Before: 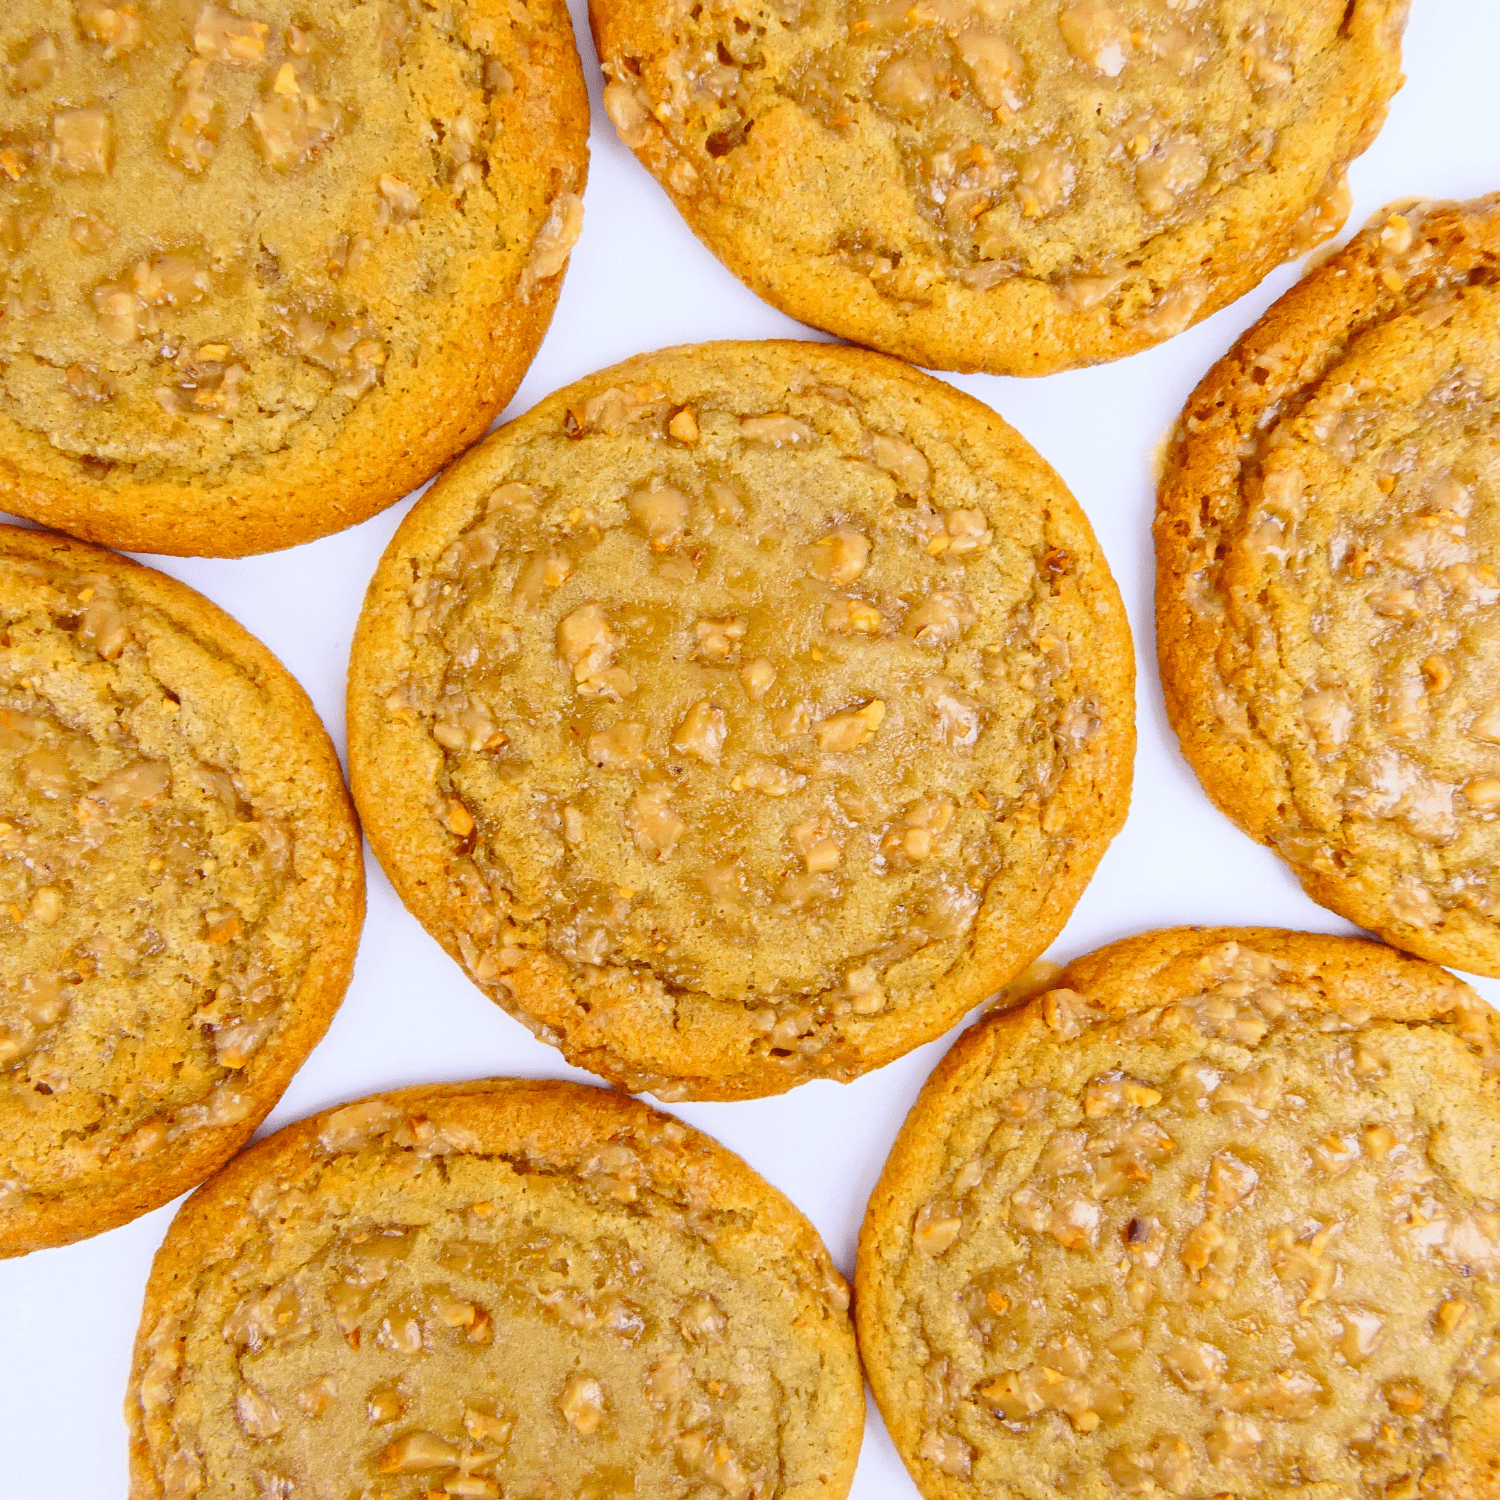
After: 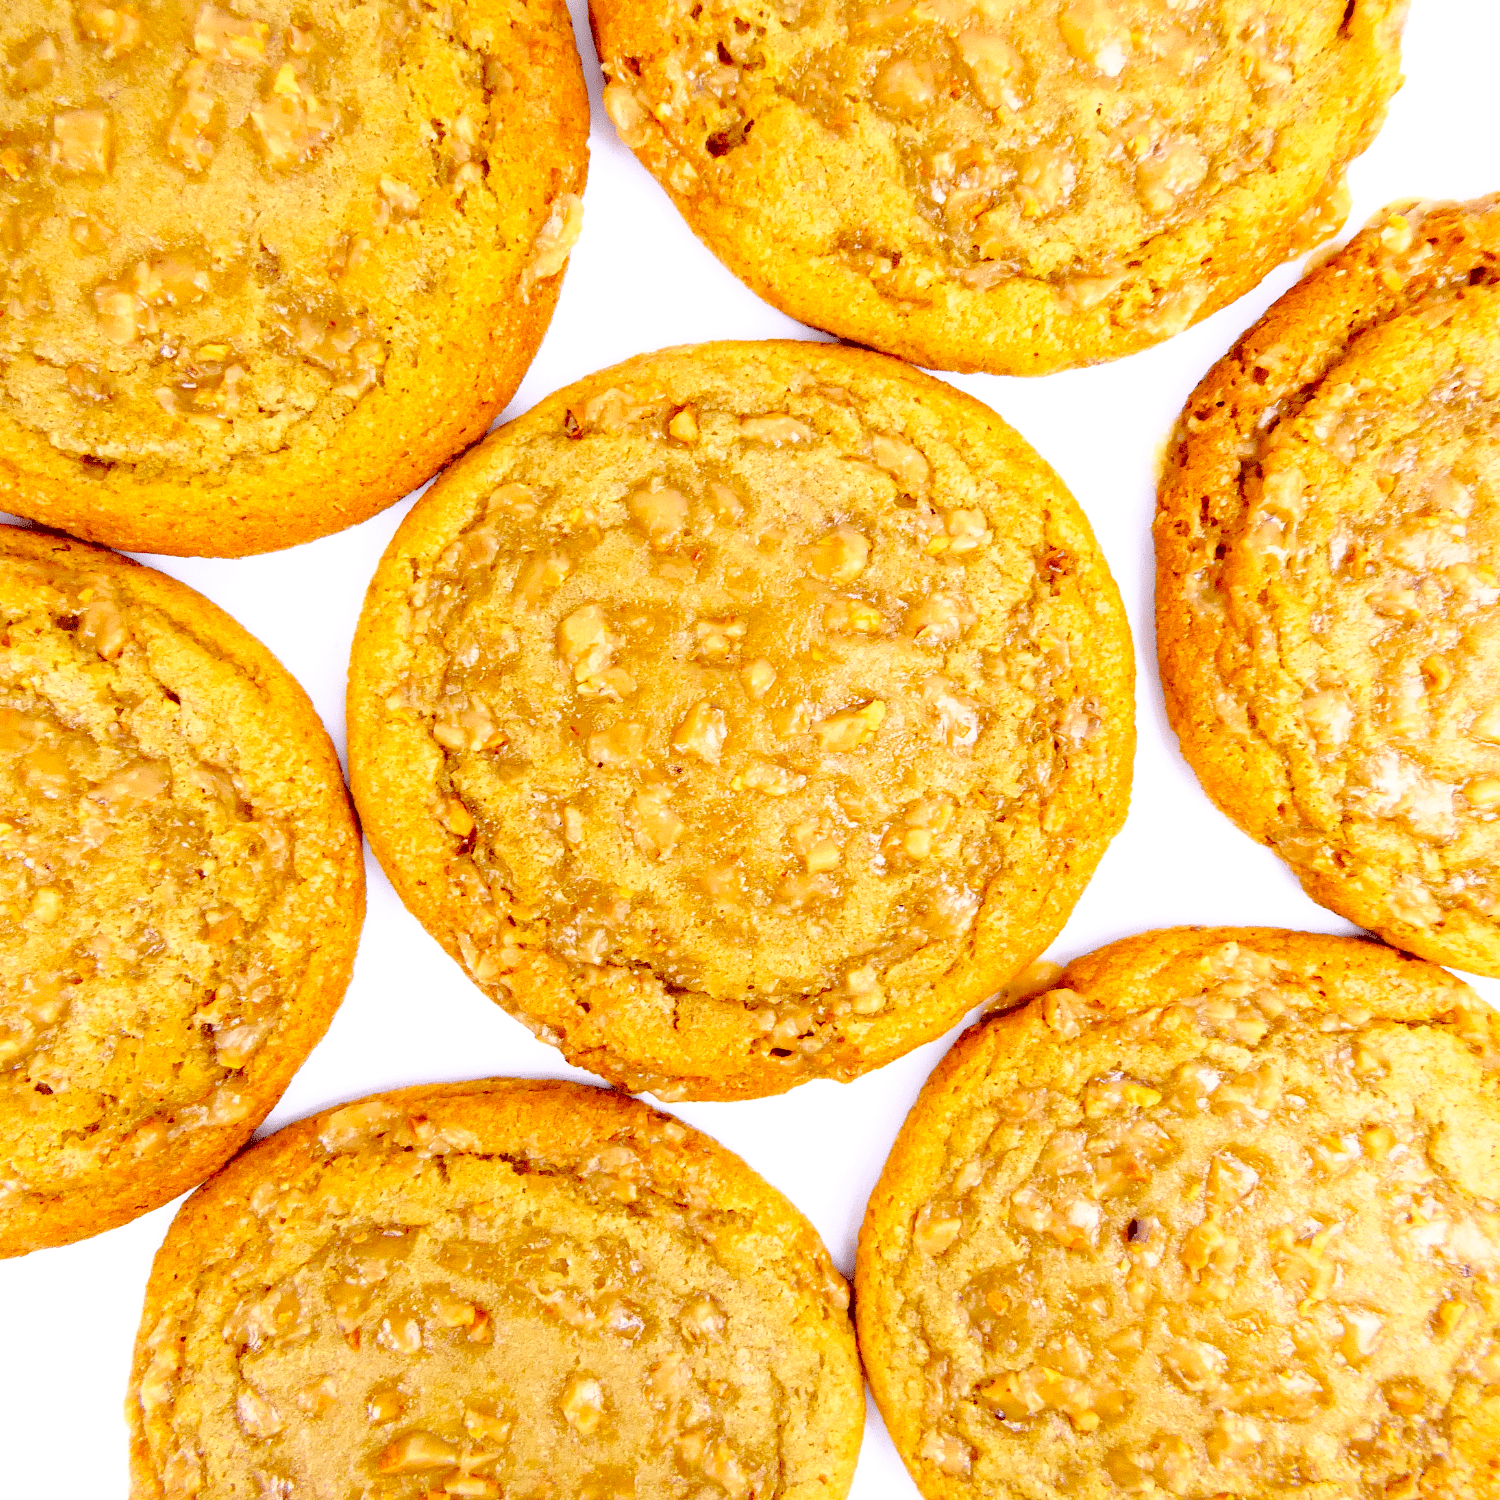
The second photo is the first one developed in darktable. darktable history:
exposure: black level correction 0.044, exposure -0.233 EV, compensate highlight preservation false
tone equalizer: -8 EV -0.757 EV, -7 EV -0.72 EV, -6 EV -0.562 EV, -5 EV -0.414 EV, -3 EV 0.396 EV, -2 EV 0.6 EV, -1 EV 0.688 EV, +0 EV 0.73 EV, smoothing diameter 2.22%, edges refinement/feathering 24.59, mask exposure compensation -1.57 EV, filter diffusion 5
tone curve: curves: ch0 [(0, 0) (0.003, 0.007) (0.011, 0.011) (0.025, 0.021) (0.044, 0.04) (0.069, 0.07) (0.1, 0.129) (0.136, 0.187) (0.177, 0.254) (0.224, 0.325) (0.277, 0.398) (0.335, 0.461) (0.399, 0.513) (0.468, 0.571) (0.543, 0.624) (0.623, 0.69) (0.709, 0.777) (0.801, 0.86) (0.898, 0.953) (1, 1)], color space Lab, independent channels, preserve colors none
